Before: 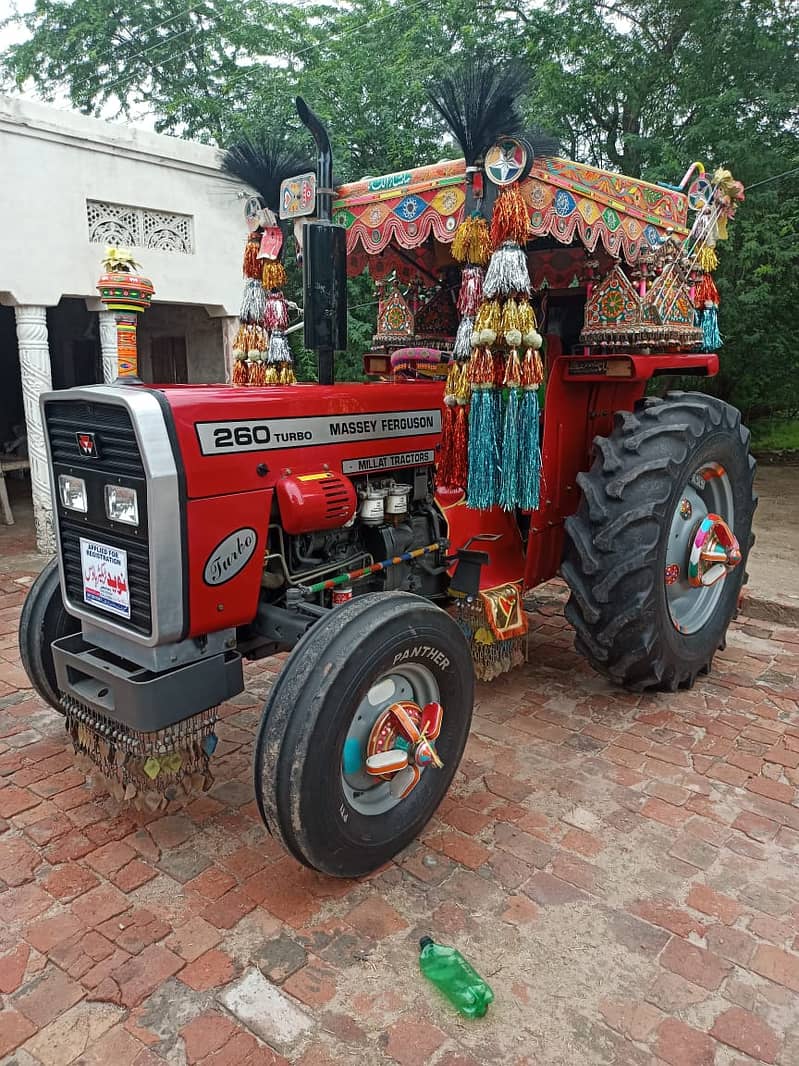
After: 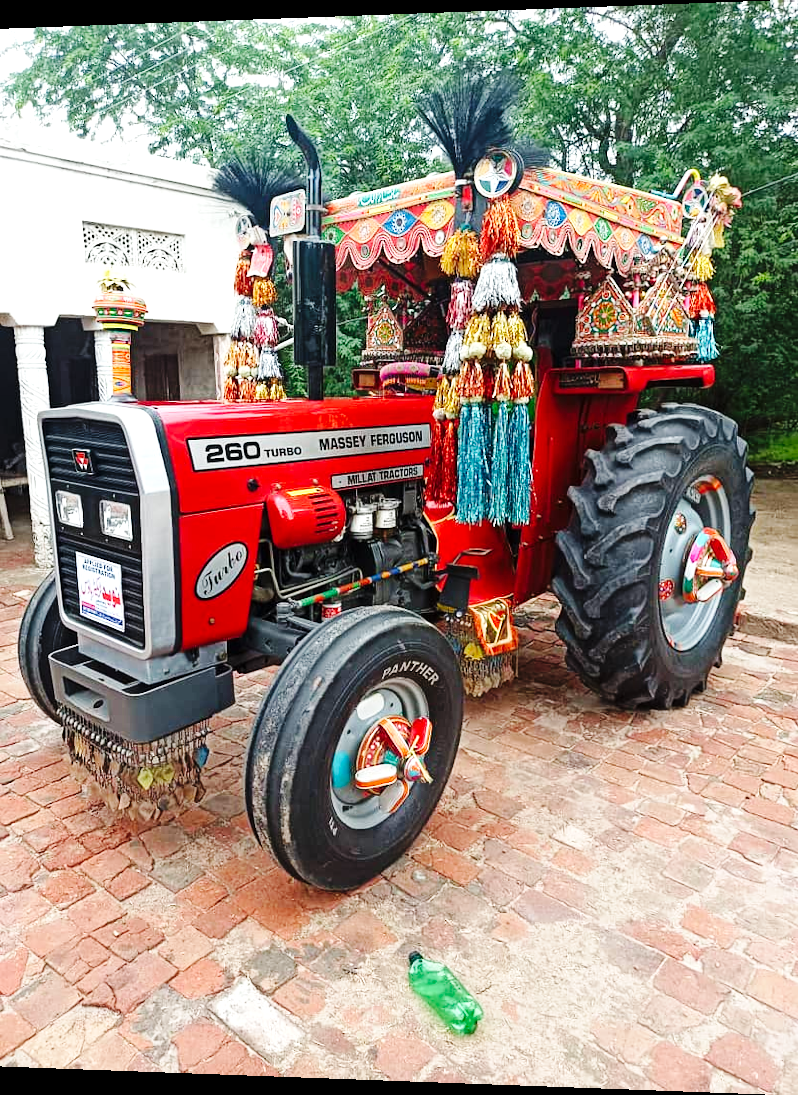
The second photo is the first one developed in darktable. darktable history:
exposure: exposure 0.669 EV, compensate highlight preservation false
base curve: curves: ch0 [(0, 0) (0.036, 0.025) (0.121, 0.166) (0.206, 0.329) (0.605, 0.79) (1, 1)], preserve colors none
rotate and perspective: lens shift (horizontal) -0.055, automatic cropping off
